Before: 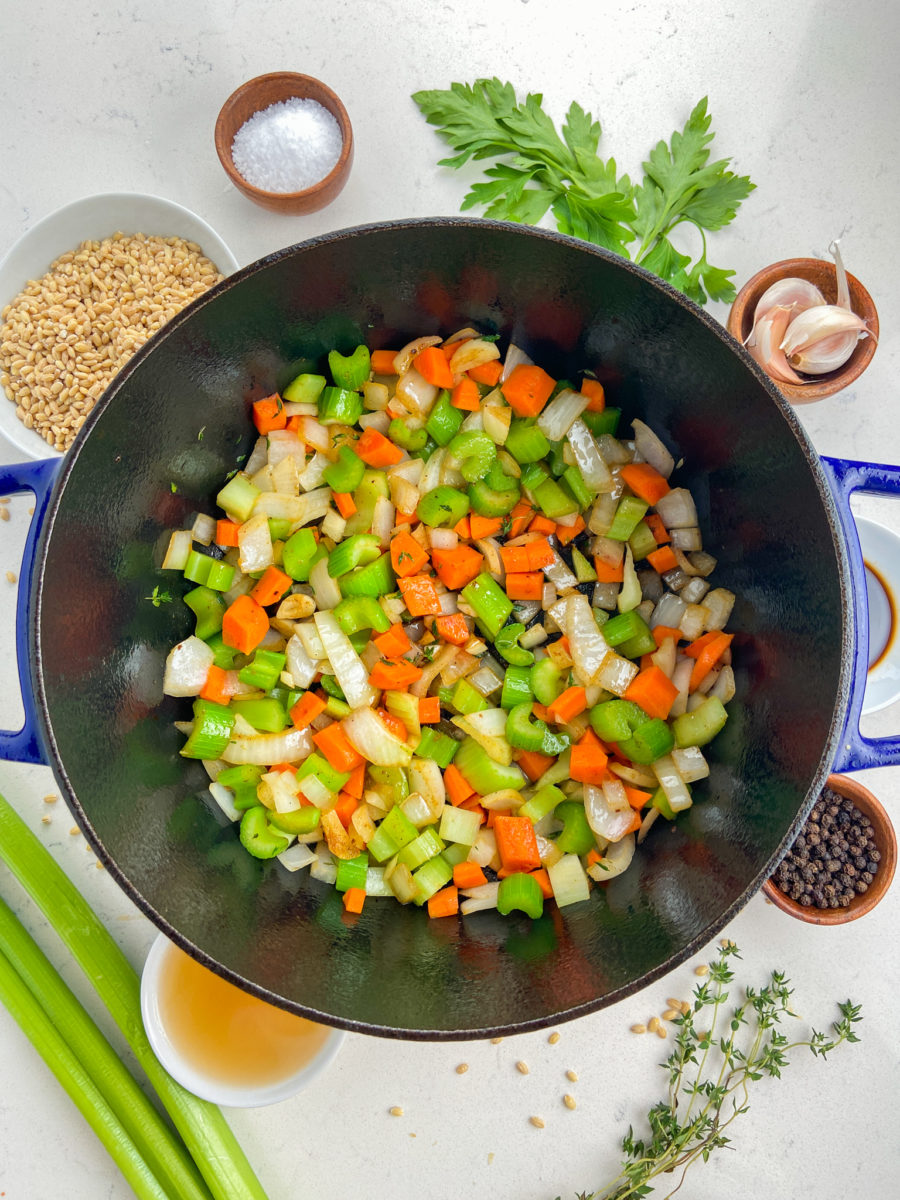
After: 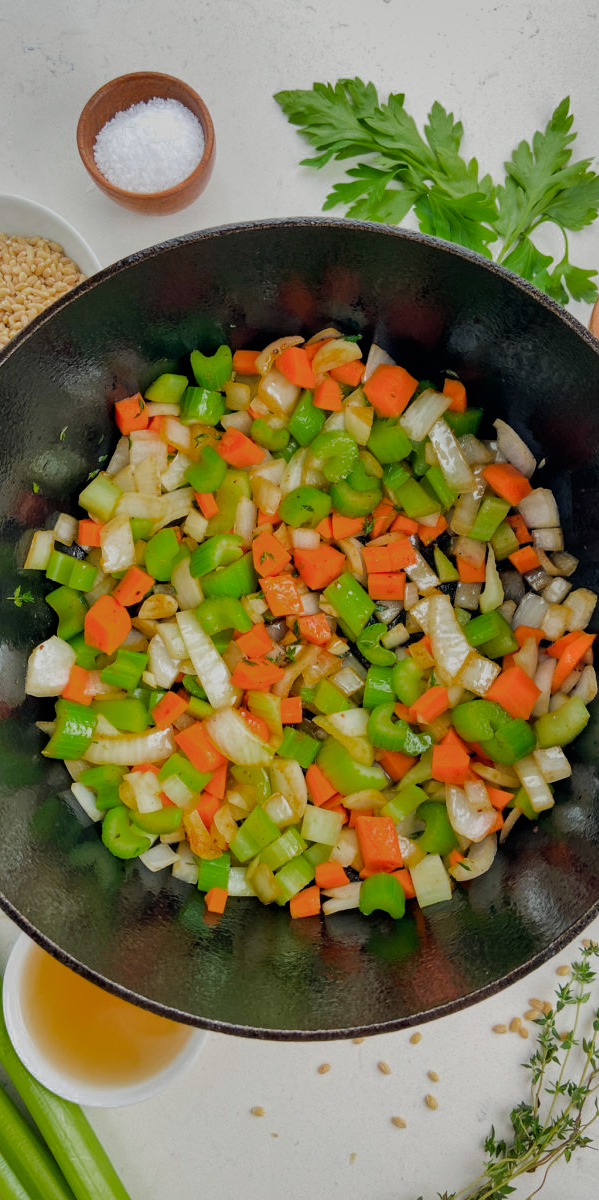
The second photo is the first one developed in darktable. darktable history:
crop: left 15.419%, right 17.914%
filmic rgb: black relative exposure -7.65 EV, white relative exposure 4.56 EV, hardness 3.61
color zones: curves: ch0 [(0.203, 0.433) (0.607, 0.517) (0.697, 0.696) (0.705, 0.897)]
shadows and highlights: soften with gaussian
